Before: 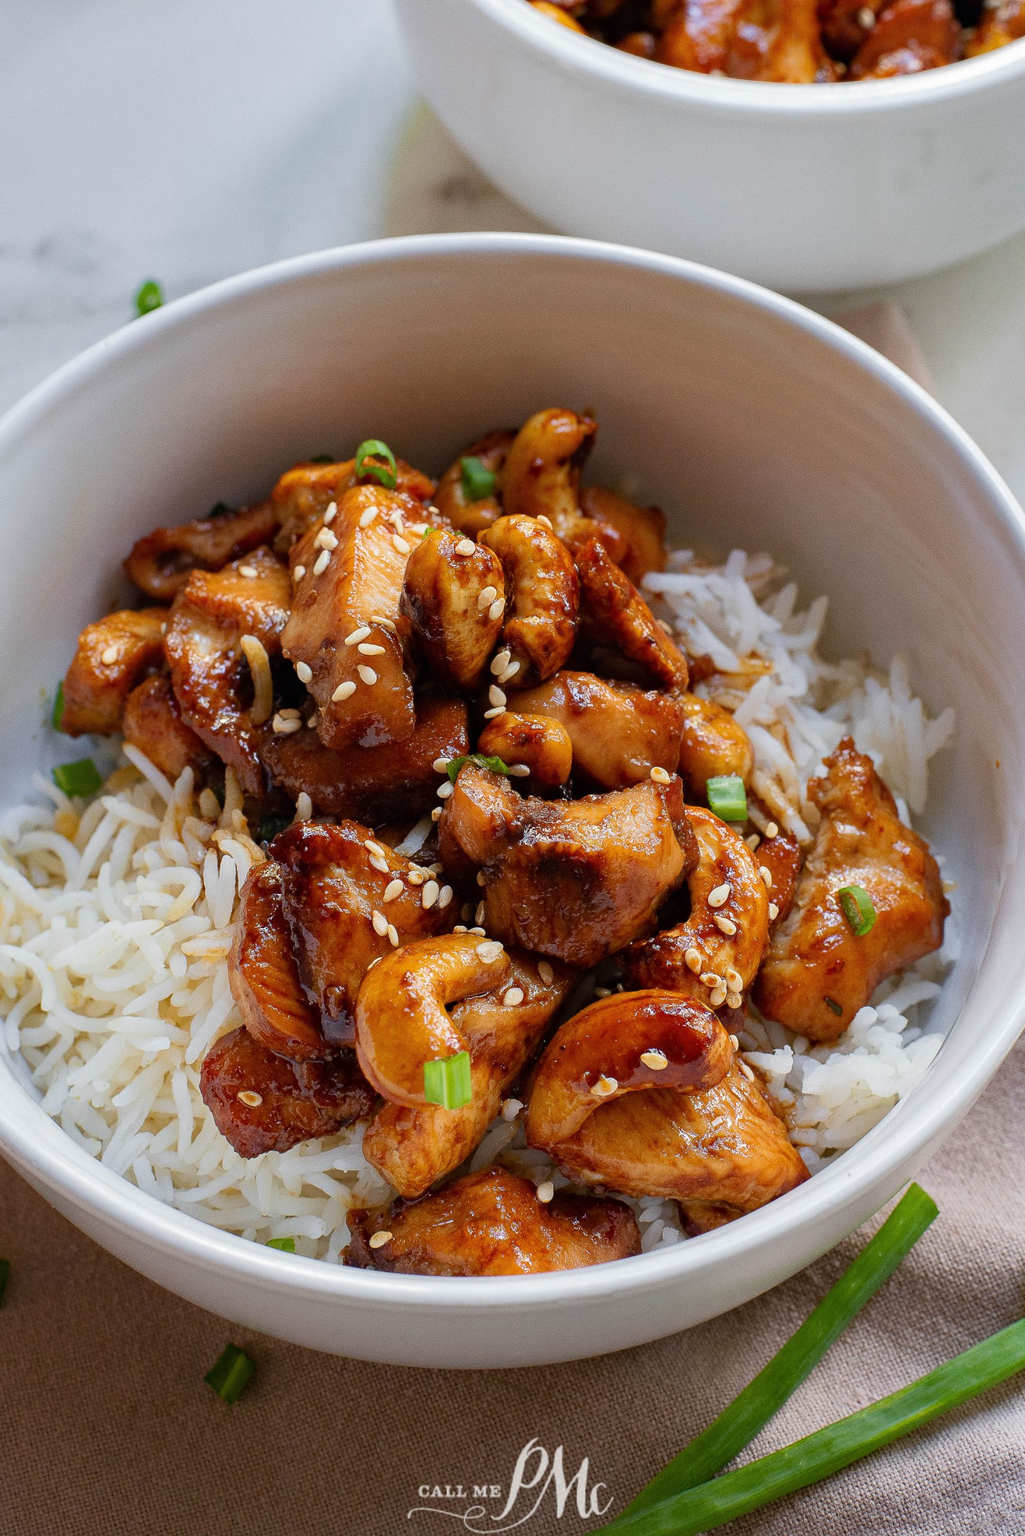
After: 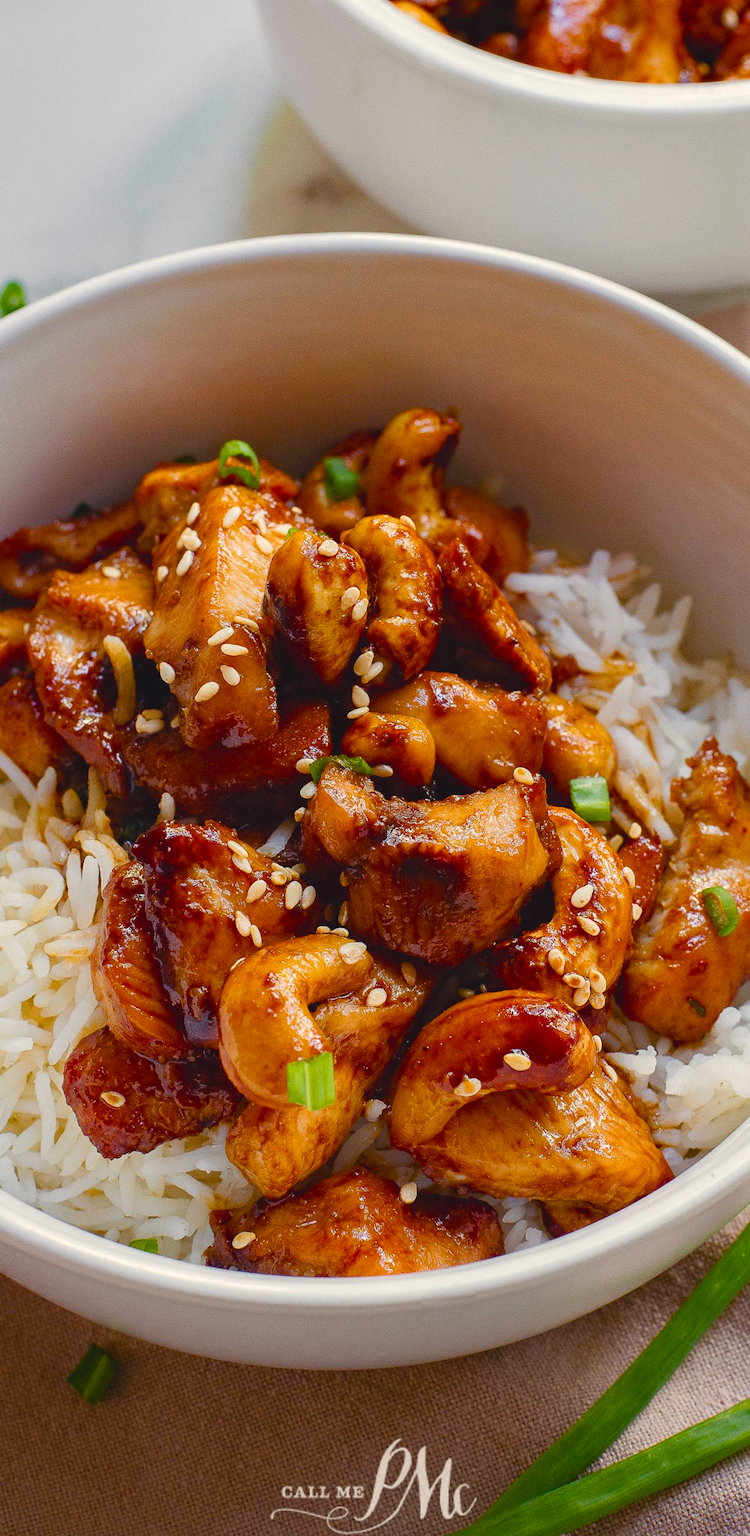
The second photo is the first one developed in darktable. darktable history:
crop: left 13.443%, right 13.31%
color balance rgb: shadows lift › chroma 3%, shadows lift › hue 280.8°, power › hue 330°, highlights gain › chroma 3%, highlights gain › hue 75.6°, global offset › luminance 0.7%, perceptual saturation grading › global saturation 20%, perceptual saturation grading › highlights -25%, perceptual saturation grading › shadows 50%, global vibrance 20.33%
